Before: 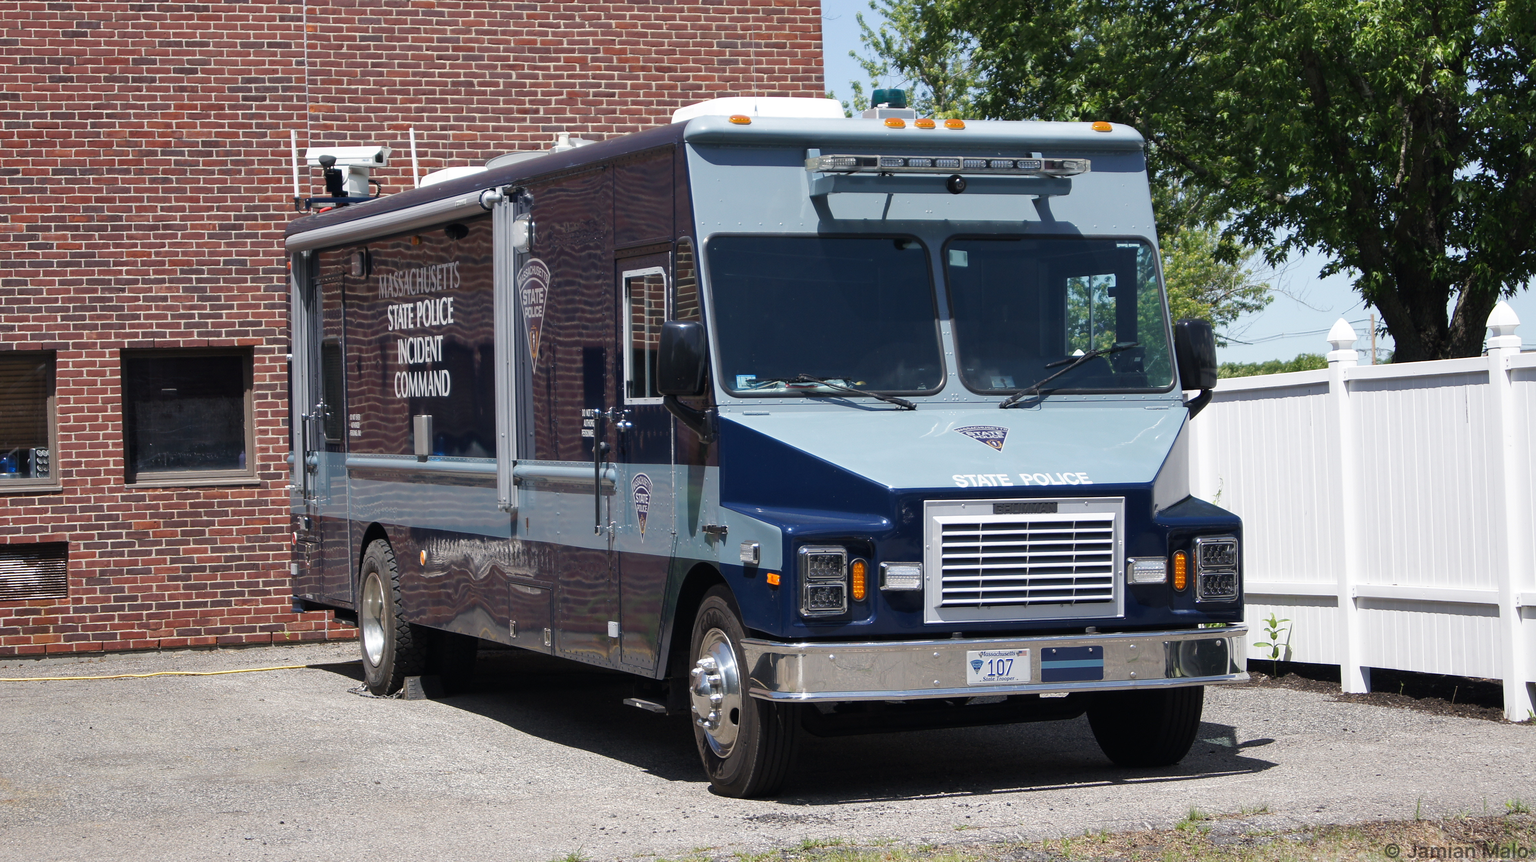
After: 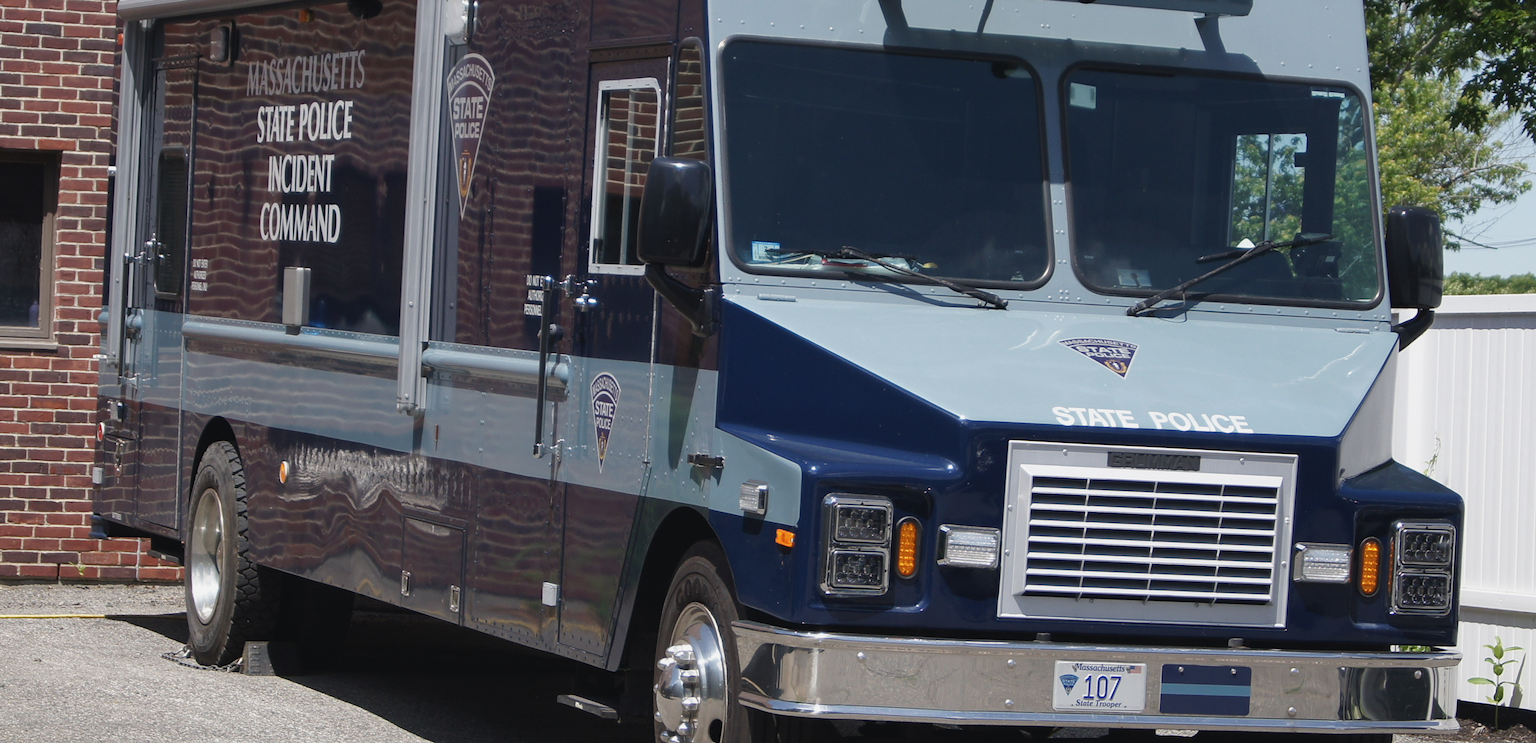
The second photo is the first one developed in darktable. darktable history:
contrast brightness saturation: contrast -0.075, brightness -0.045, saturation -0.106
crop and rotate: angle -4°, left 9.841%, top 20.678%, right 12.238%, bottom 12.078%
